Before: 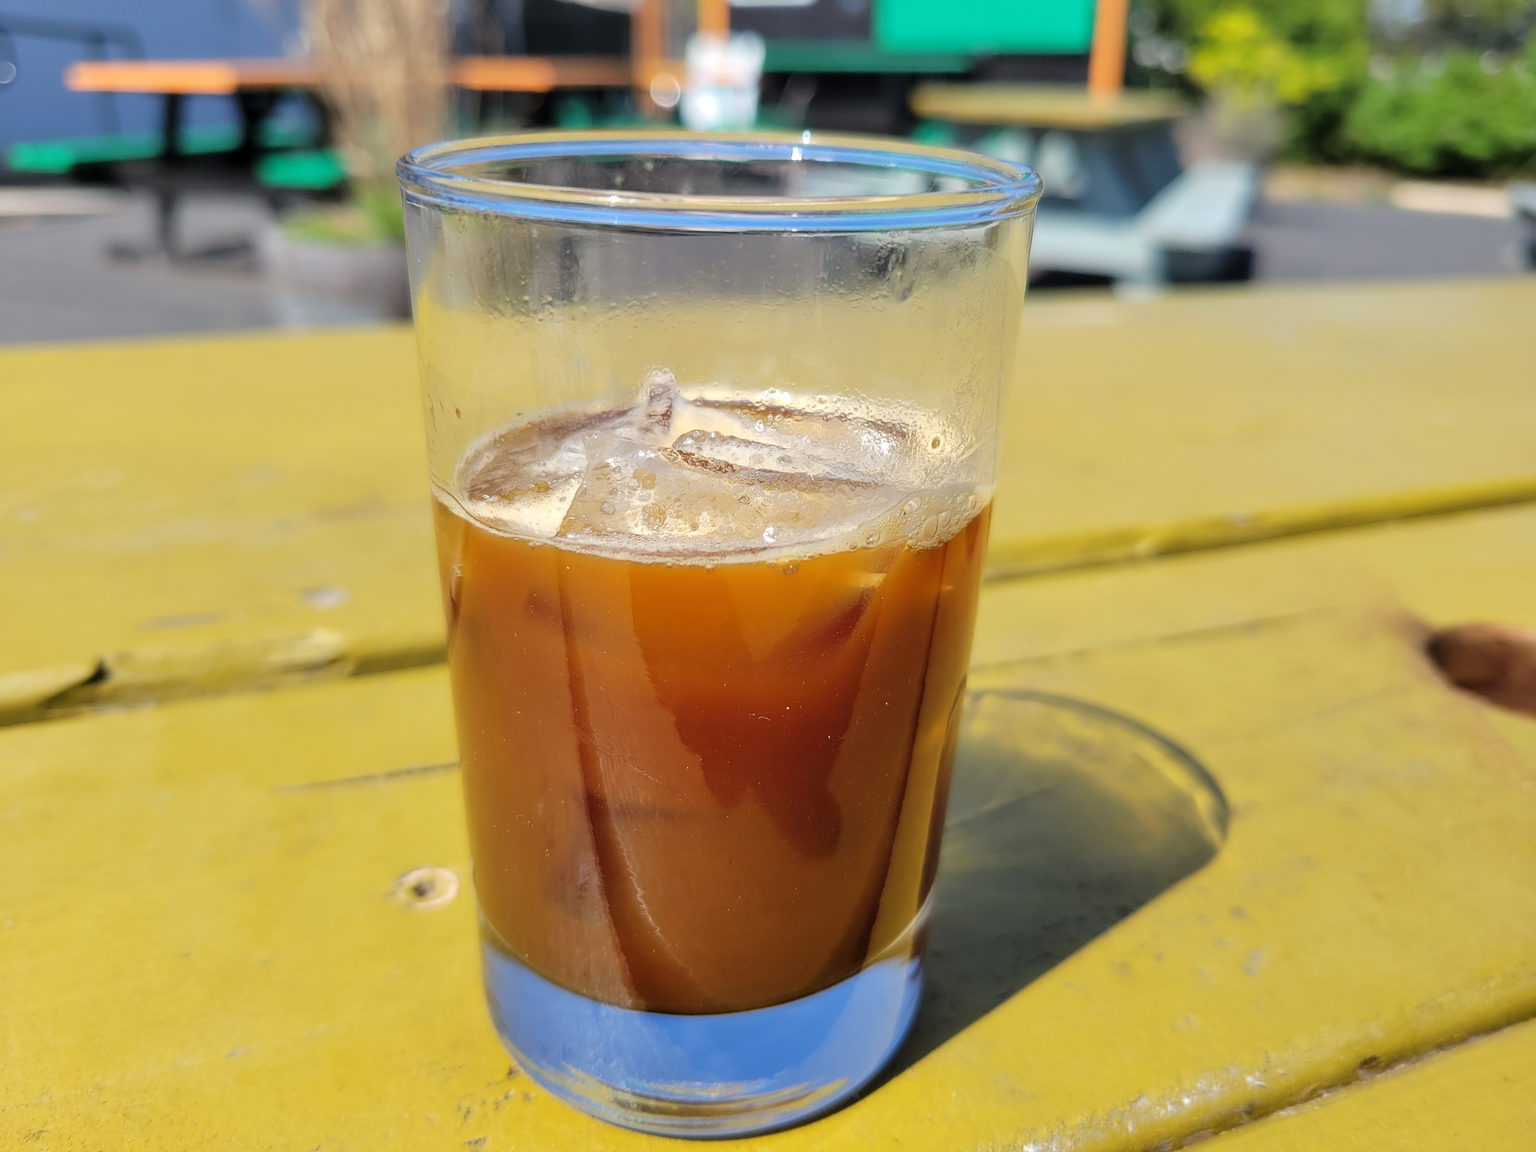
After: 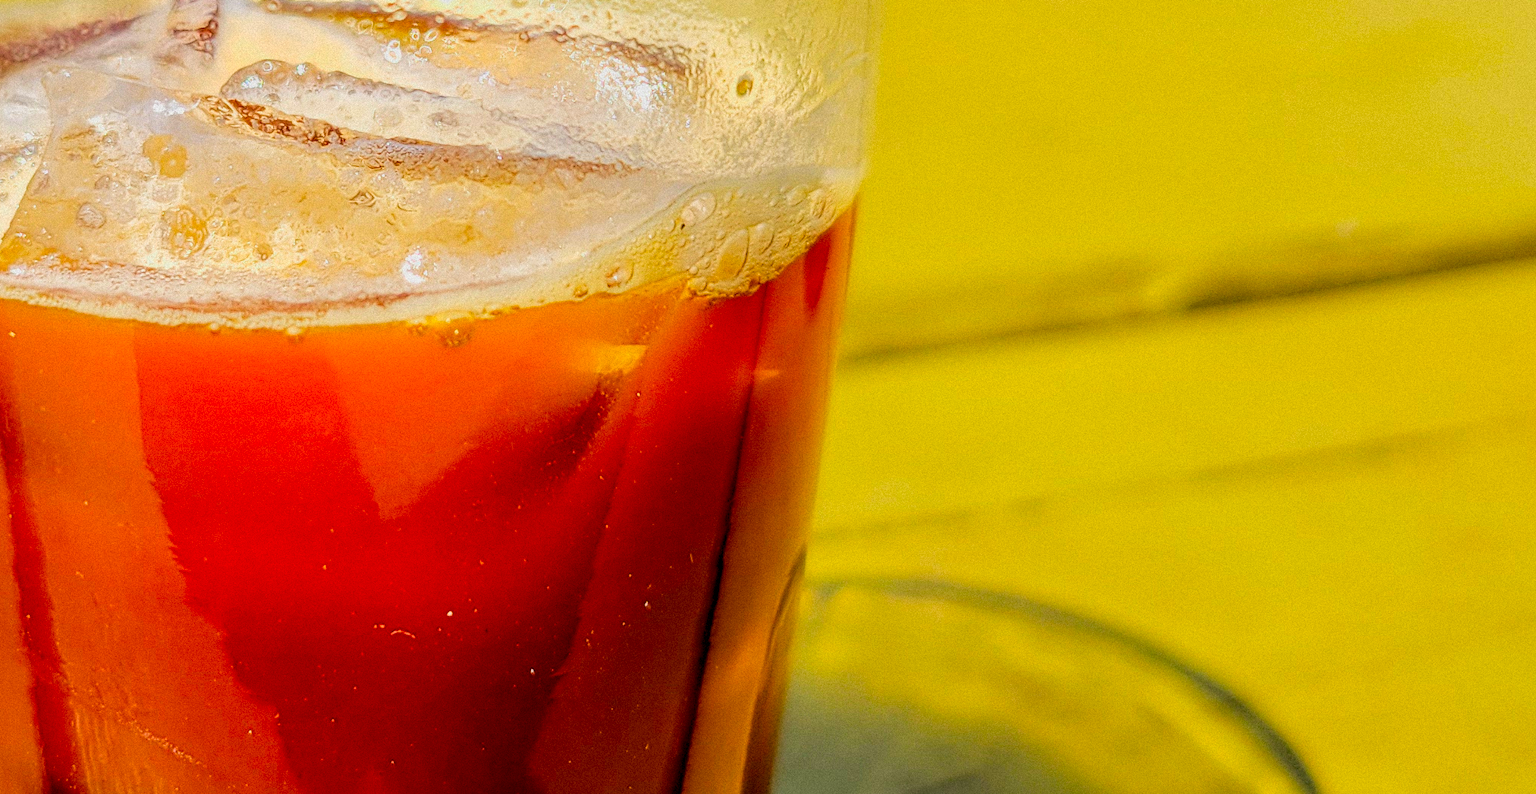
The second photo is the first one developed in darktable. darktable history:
exposure: exposure -0.064 EV, compensate highlight preservation false
local contrast: on, module defaults
tone equalizer: -8 EV -0.417 EV, -7 EV -0.389 EV, -6 EV -0.333 EV, -5 EV -0.222 EV, -3 EV 0.222 EV, -2 EV 0.333 EV, -1 EV 0.389 EV, +0 EV 0.417 EV, edges refinement/feathering 500, mask exposure compensation -1.25 EV, preserve details no
color correction: saturation 2.15
grain: mid-tones bias 0%
filmic rgb: black relative exposure -4.58 EV, white relative exposure 4.8 EV, threshold 3 EV, hardness 2.36, latitude 36.07%, contrast 1.048, highlights saturation mix 1.32%, shadows ↔ highlights balance 1.25%, color science v4 (2020), enable highlight reconstruction true
crop: left 36.607%, top 34.735%, right 13.146%, bottom 30.611%
color zones: curves: ch0 [(0, 0.5) (0.143, 0.52) (0.286, 0.5) (0.429, 0.5) (0.571, 0.5) (0.714, 0.5) (0.857, 0.5) (1, 0.5)]; ch1 [(0, 0.489) (0.155, 0.45) (0.286, 0.466) (0.429, 0.5) (0.571, 0.5) (0.714, 0.5) (0.857, 0.5) (1, 0.489)]
